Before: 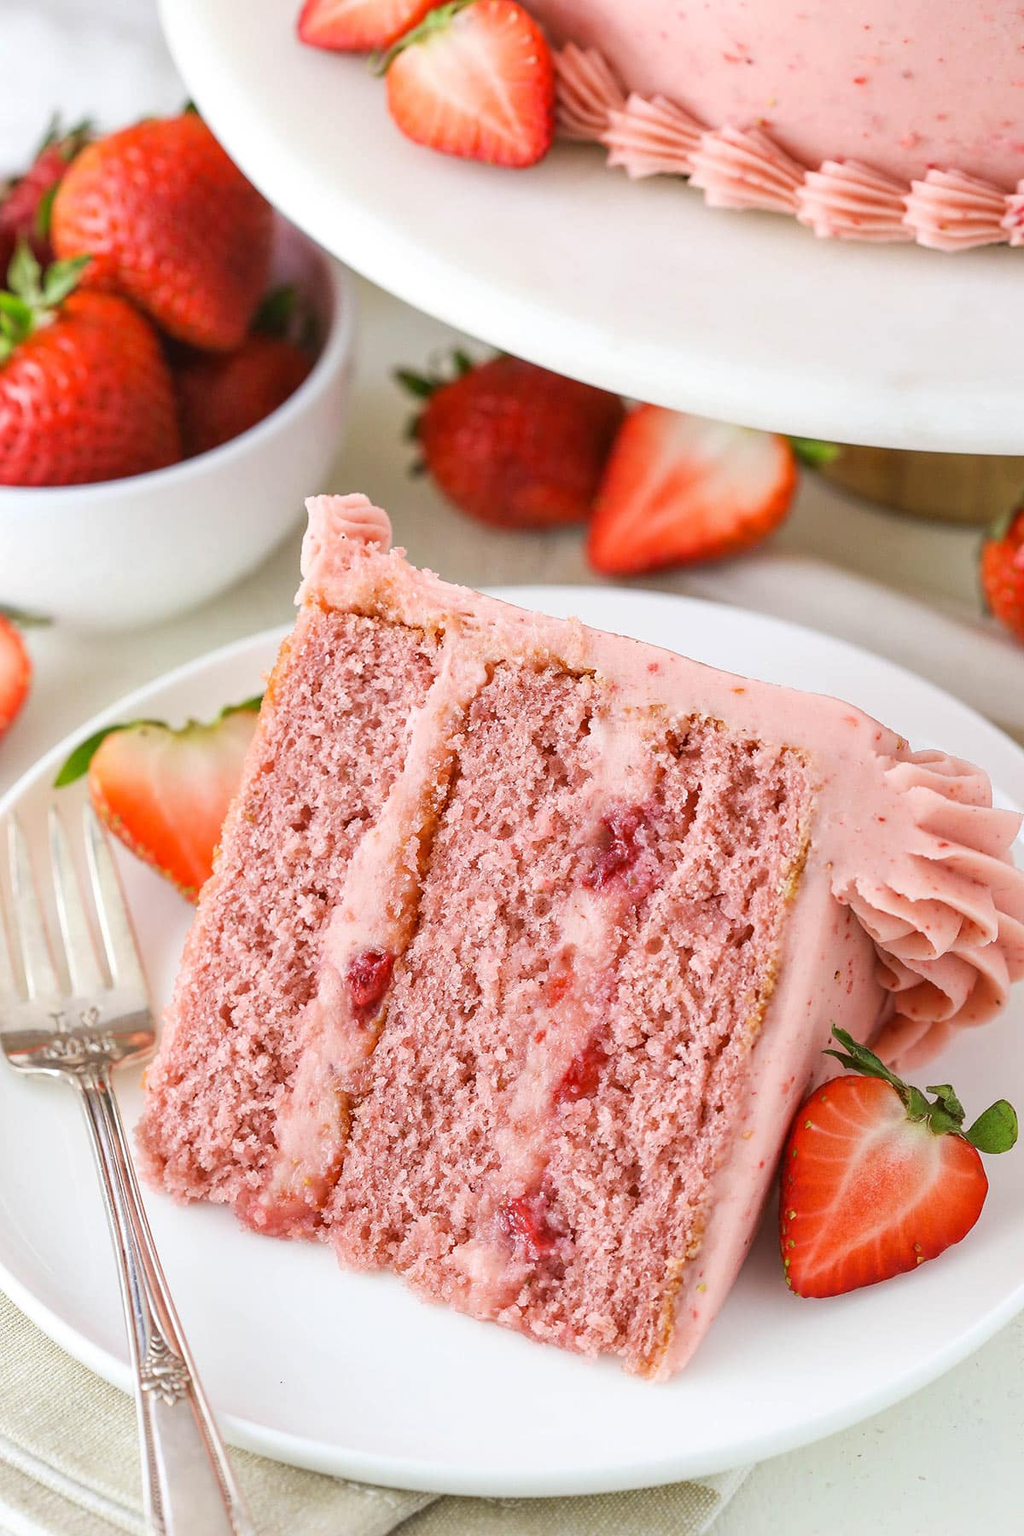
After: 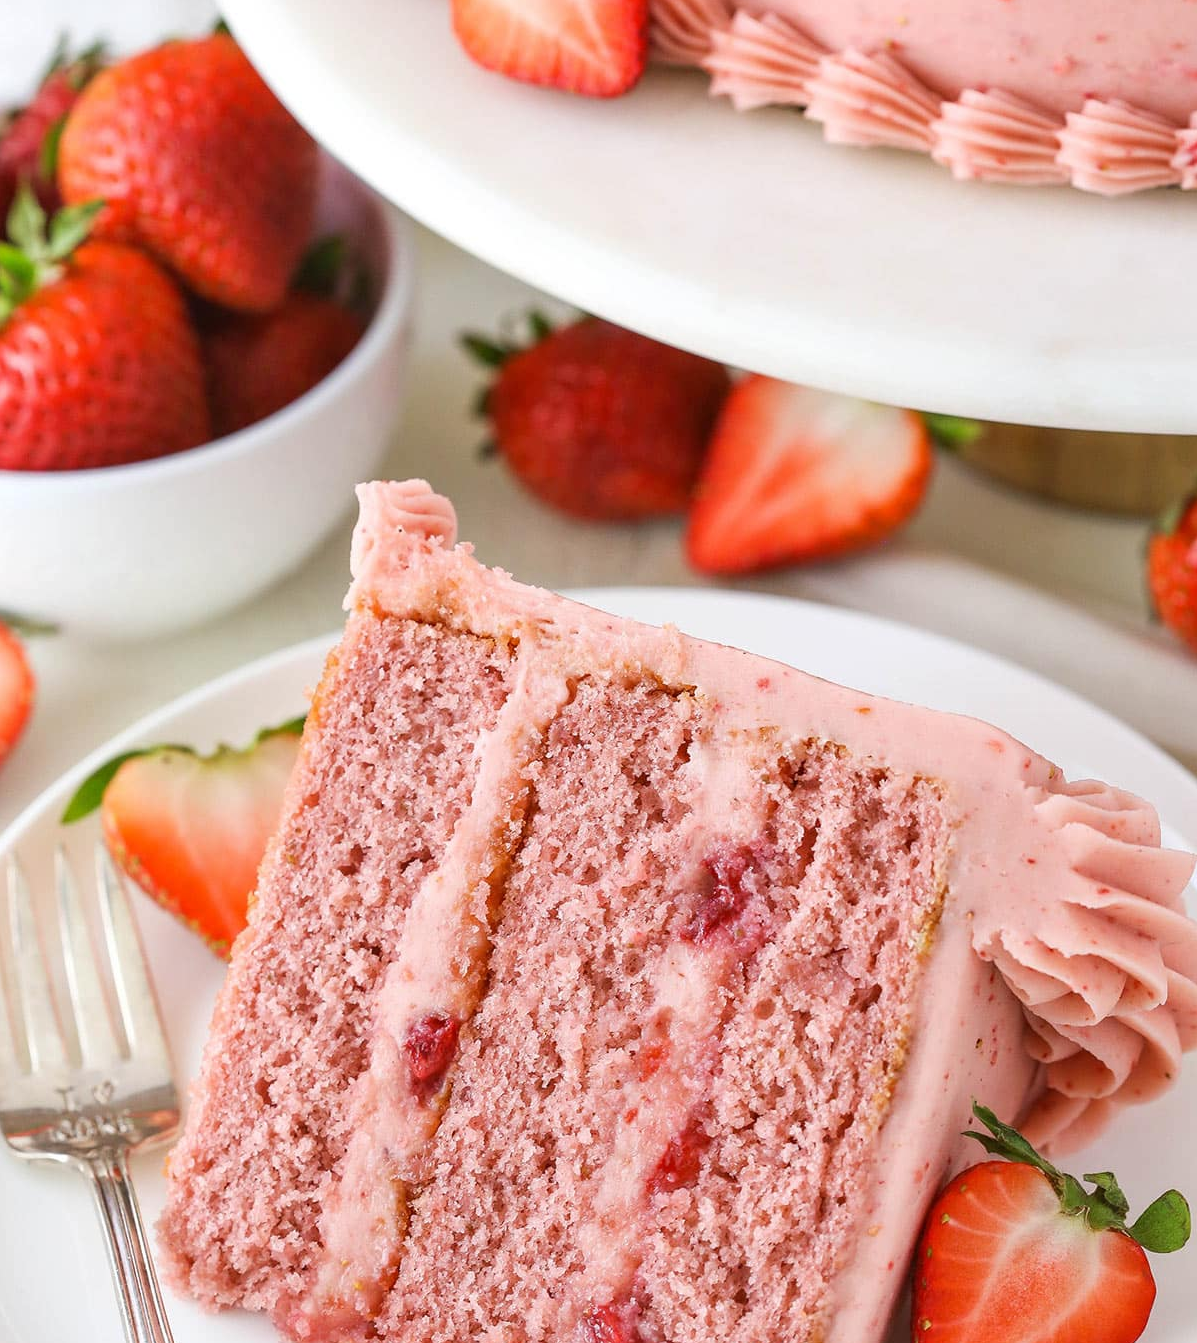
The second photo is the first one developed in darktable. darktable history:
crop: left 0.217%, top 5.543%, bottom 19.82%
